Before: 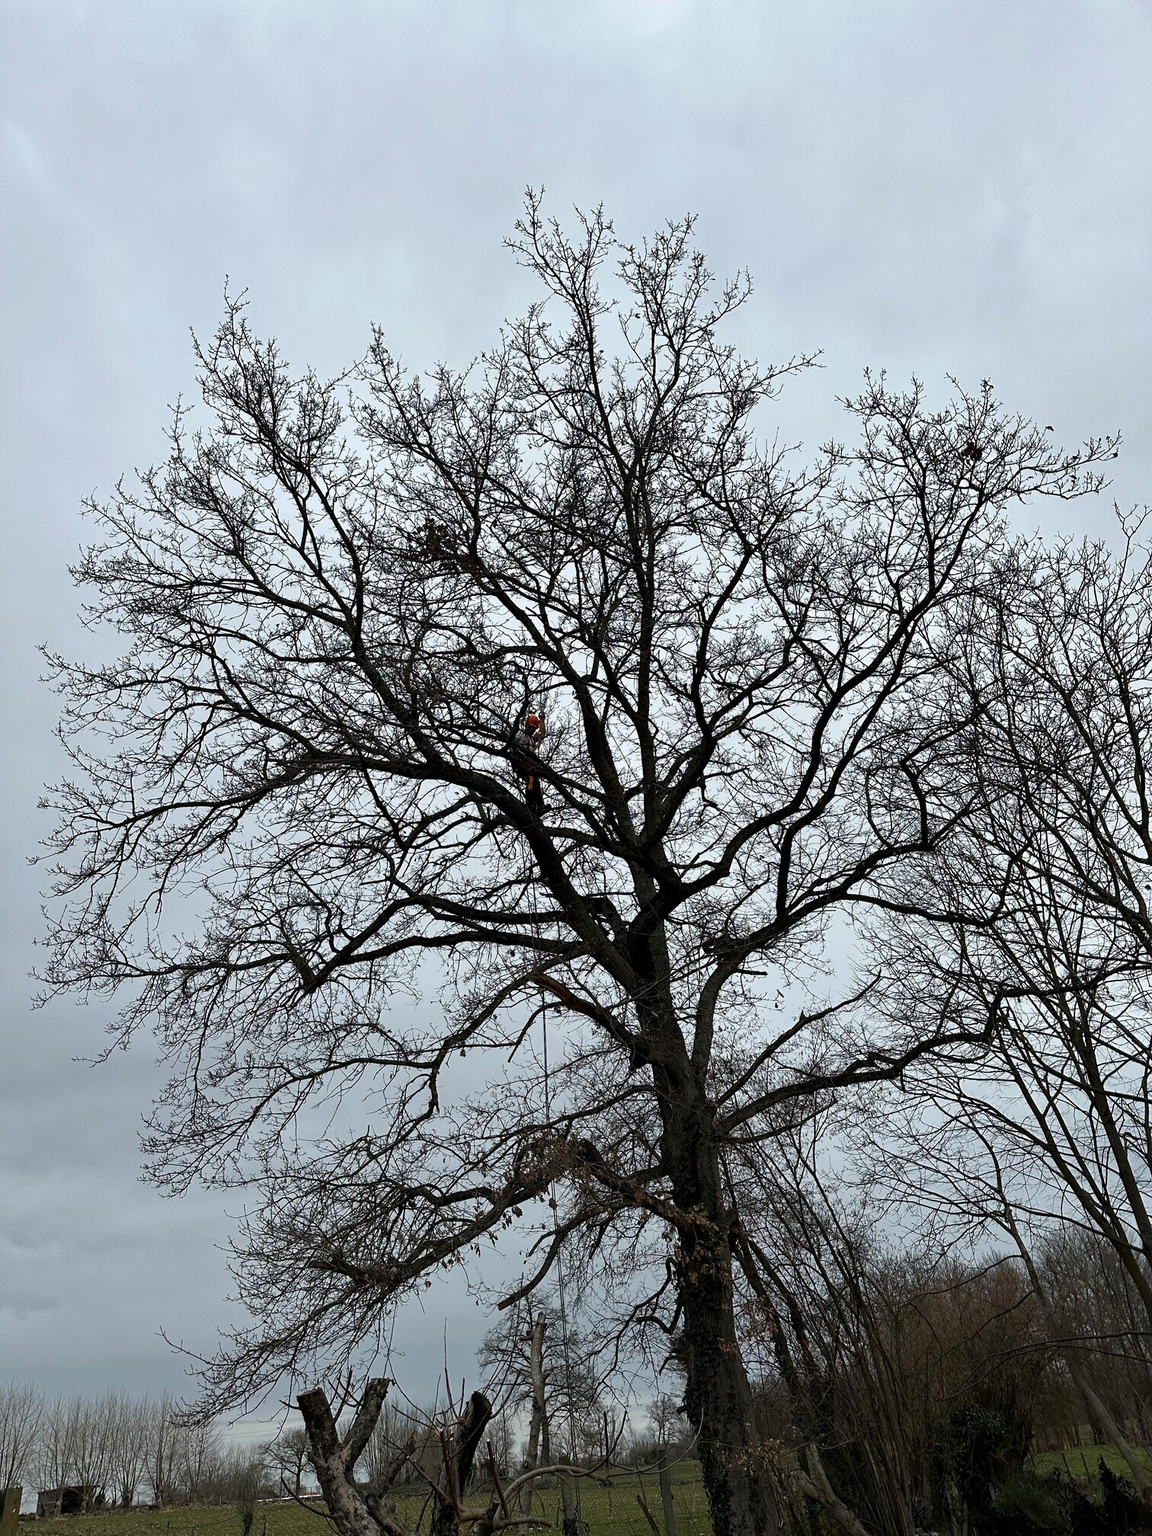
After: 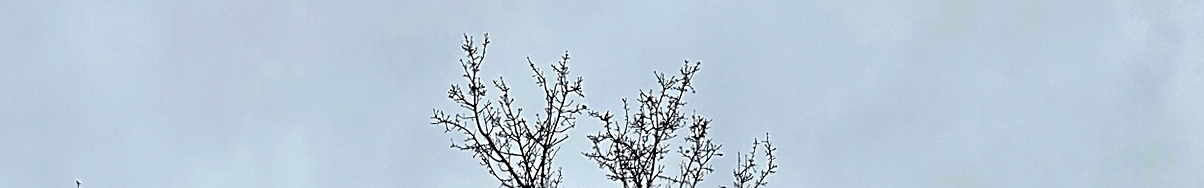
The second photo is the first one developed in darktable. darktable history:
shadows and highlights: shadows 37.27, highlights -28.18, soften with gaussian
crop and rotate: left 9.644%, top 9.491%, right 6.021%, bottom 80.509%
exposure: black level correction 0.004, exposure 0.014 EV, compensate highlight preservation false
contrast brightness saturation: saturation 0.13
sharpen: on, module defaults
rotate and perspective: rotation 0.062°, lens shift (vertical) 0.115, lens shift (horizontal) -0.133, crop left 0.047, crop right 0.94, crop top 0.061, crop bottom 0.94
color balance: on, module defaults
